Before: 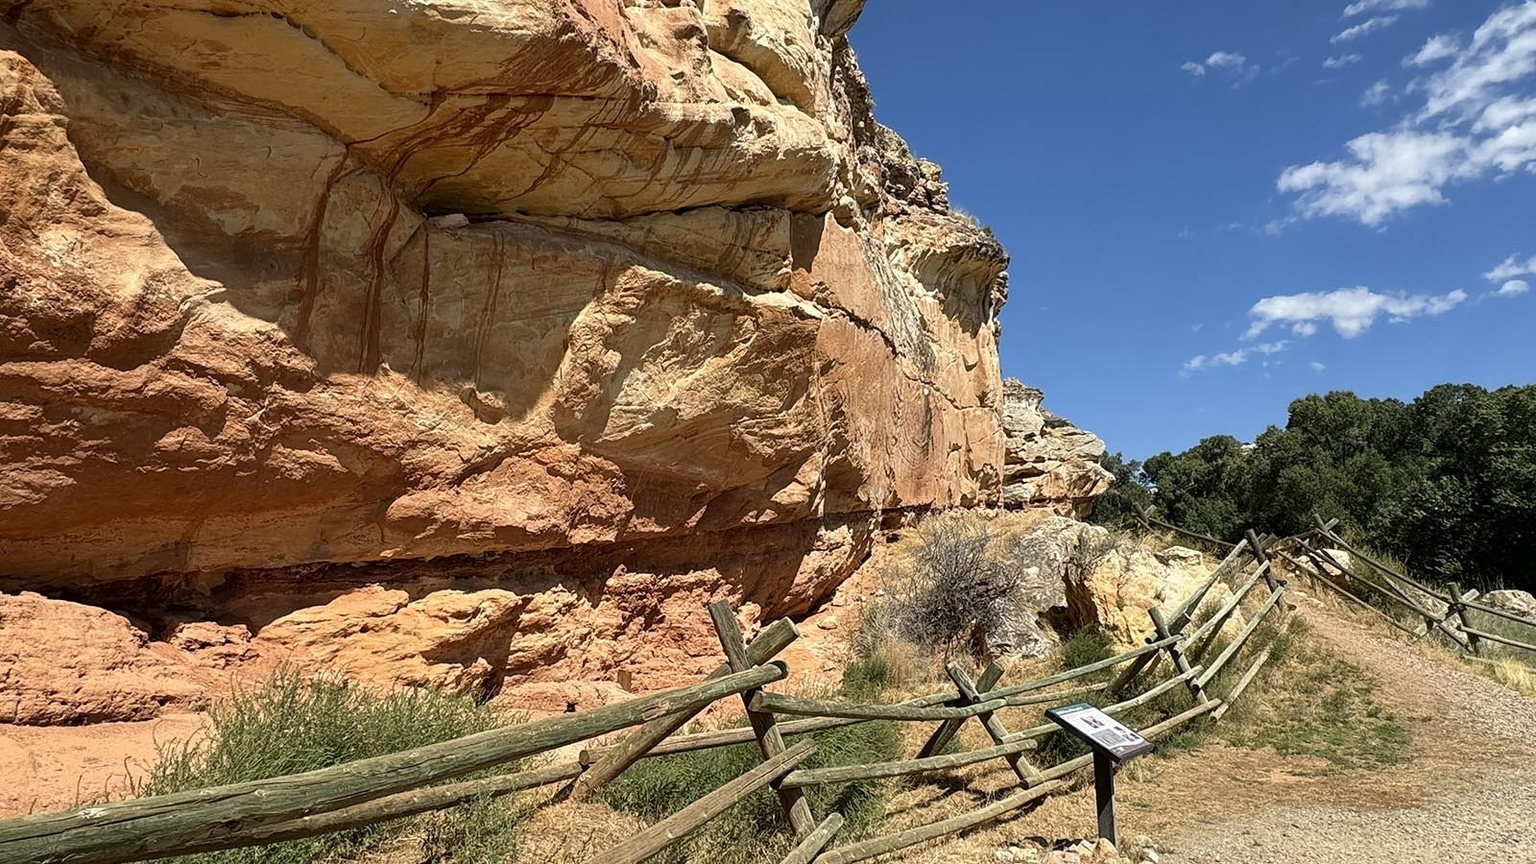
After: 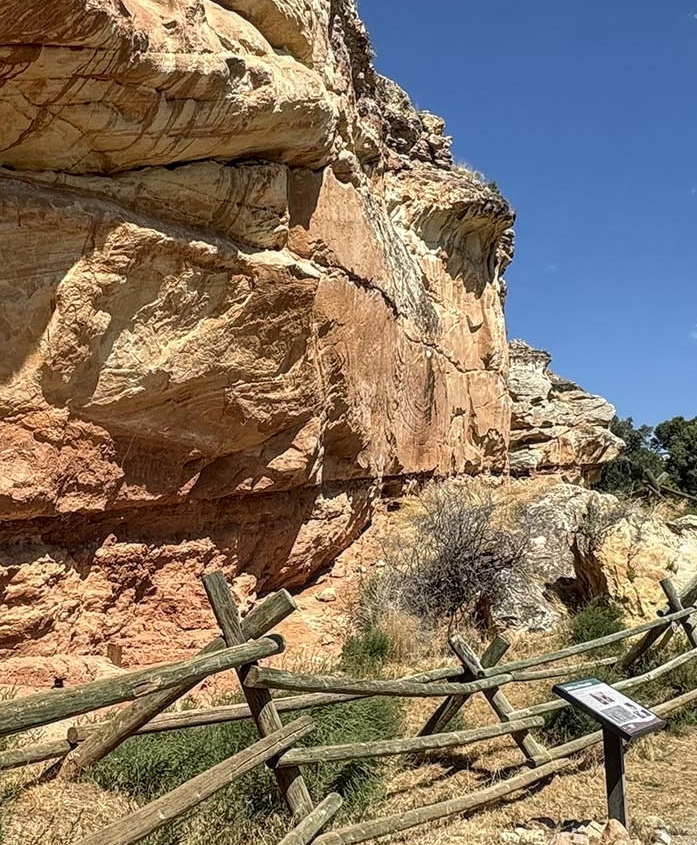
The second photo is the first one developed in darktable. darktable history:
local contrast: on, module defaults
crop: left 33.562%, top 6.039%, right 22.859%
